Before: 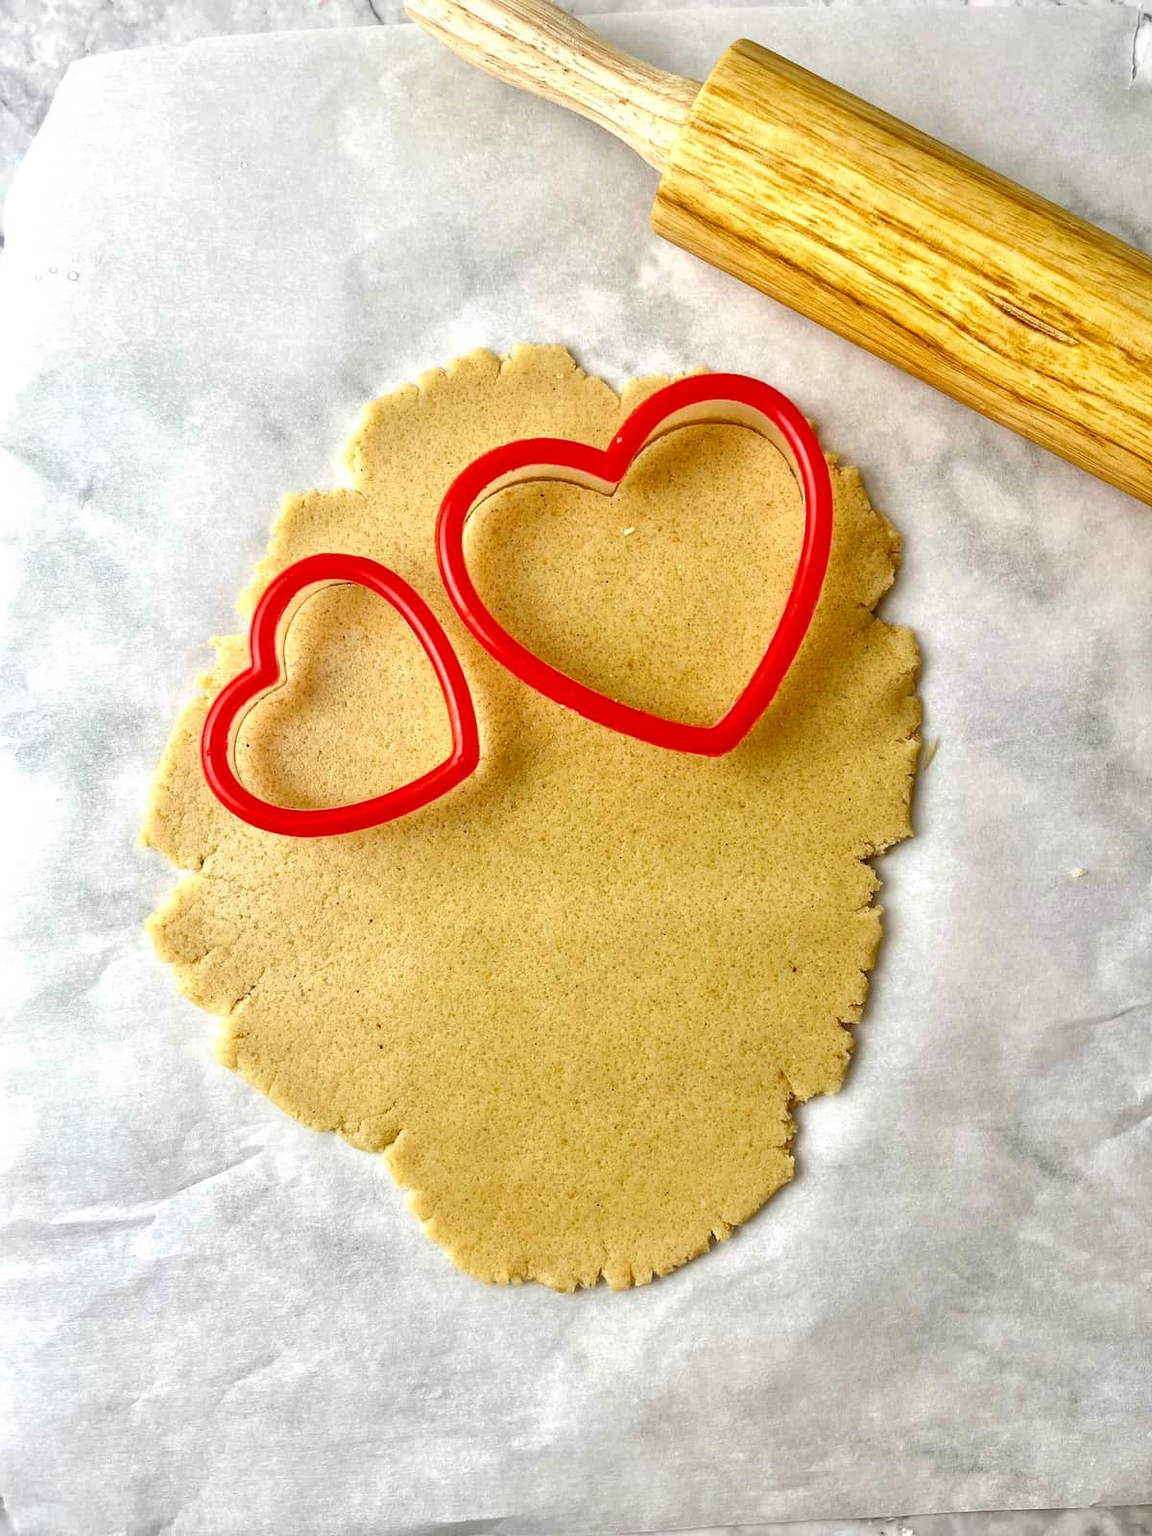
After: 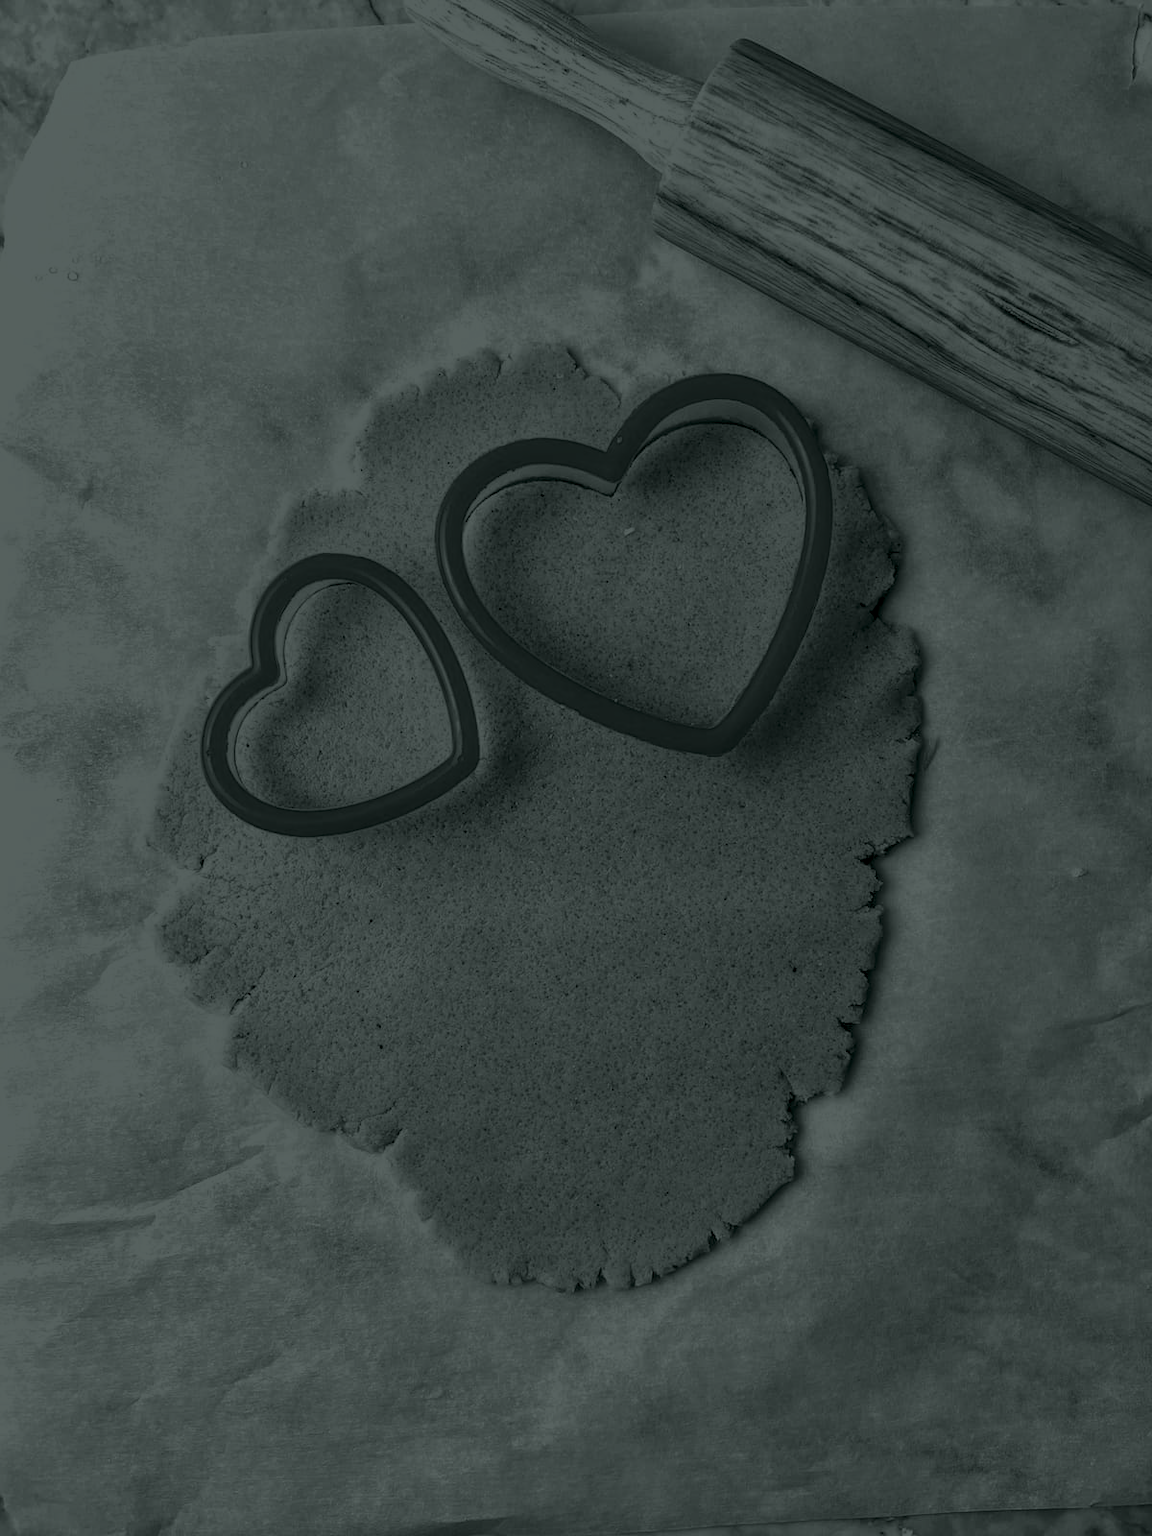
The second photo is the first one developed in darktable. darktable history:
local contrast: on, module defaults
colorize: hue 90°, saturation 19%, lightness 1.59%, version 1
color correction: highlights a* -4.73, highlights b* 5.06, saturation 0.97
